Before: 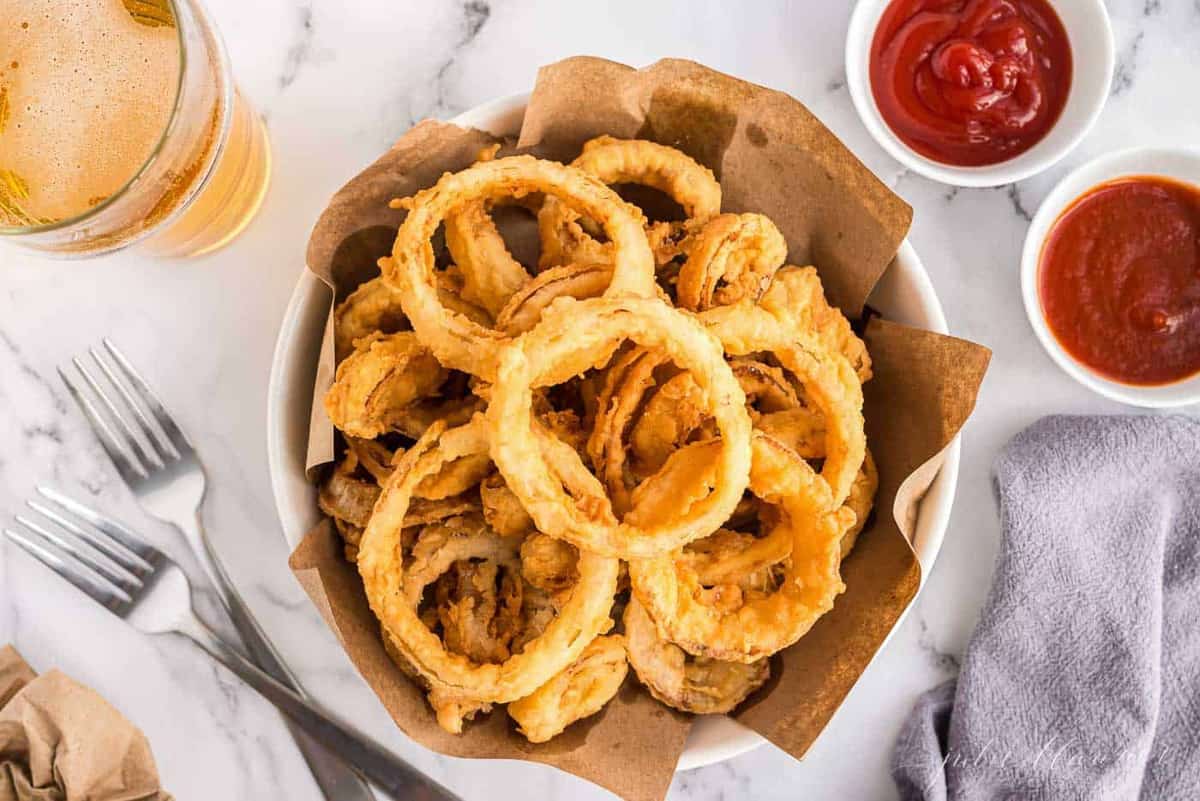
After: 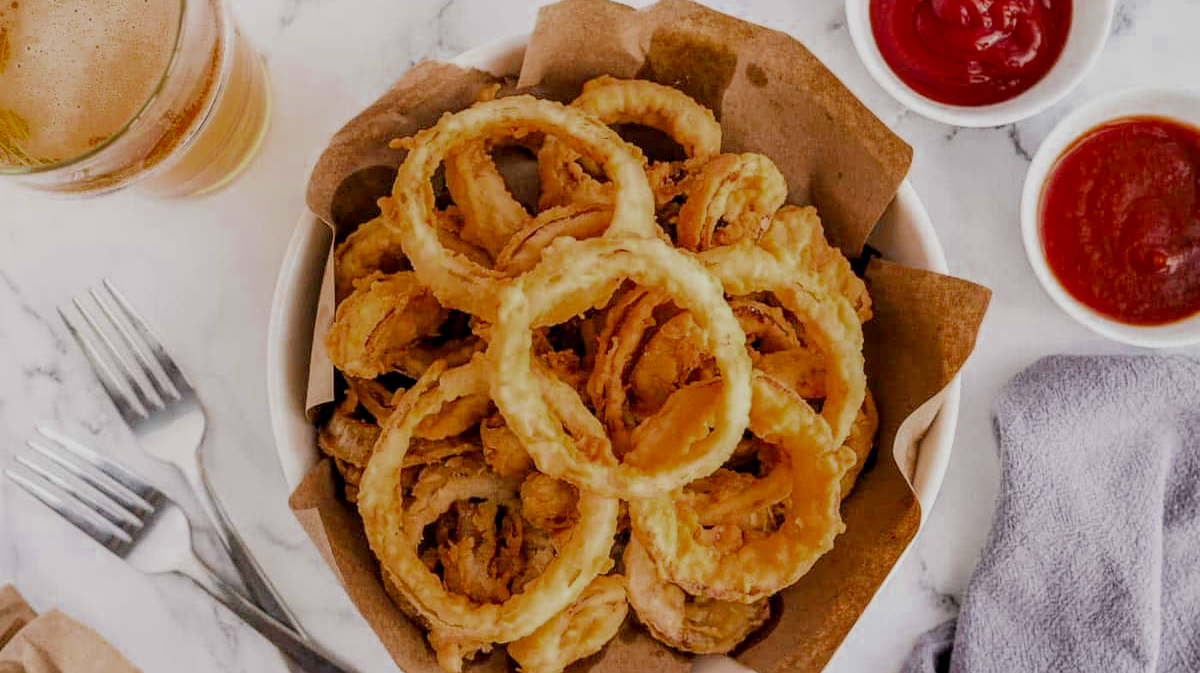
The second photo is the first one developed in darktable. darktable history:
crop: top 7.578%, bottom 8.294%
color zones: curves: ch0 [(0.27, 0.396) (0.563, 0.504) (0.75, 0.5) (0.787, 0.307)]
filmic rgb: black relative exposure -6.97 EV, white relative exposure 5.64 EV, hardness 2.86
levels: levels [0, 0.478, 1]
local contrast: detail 130%
